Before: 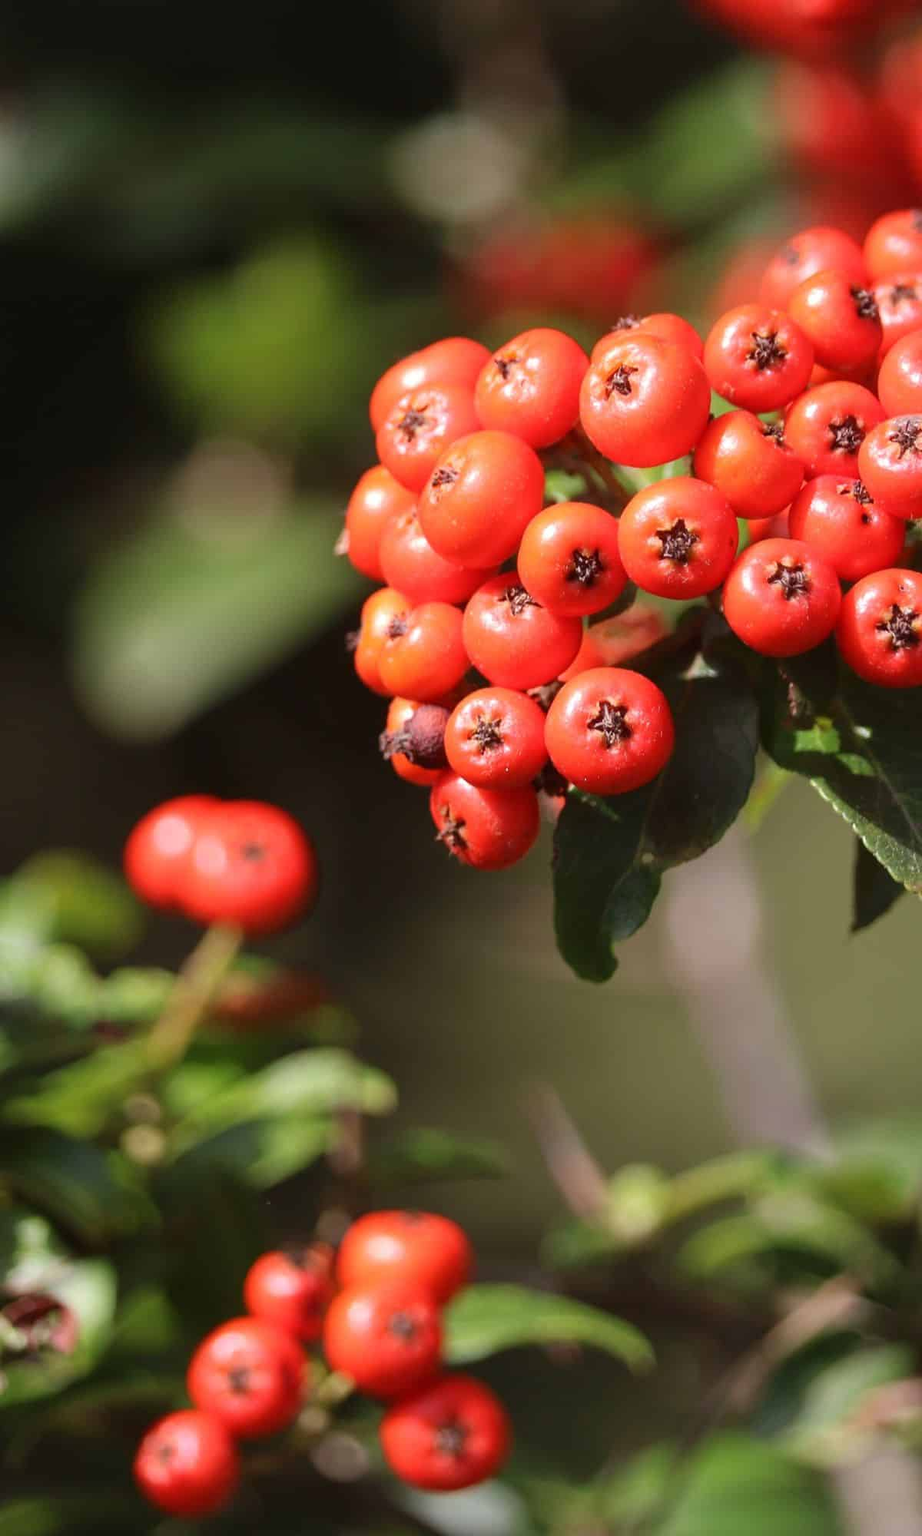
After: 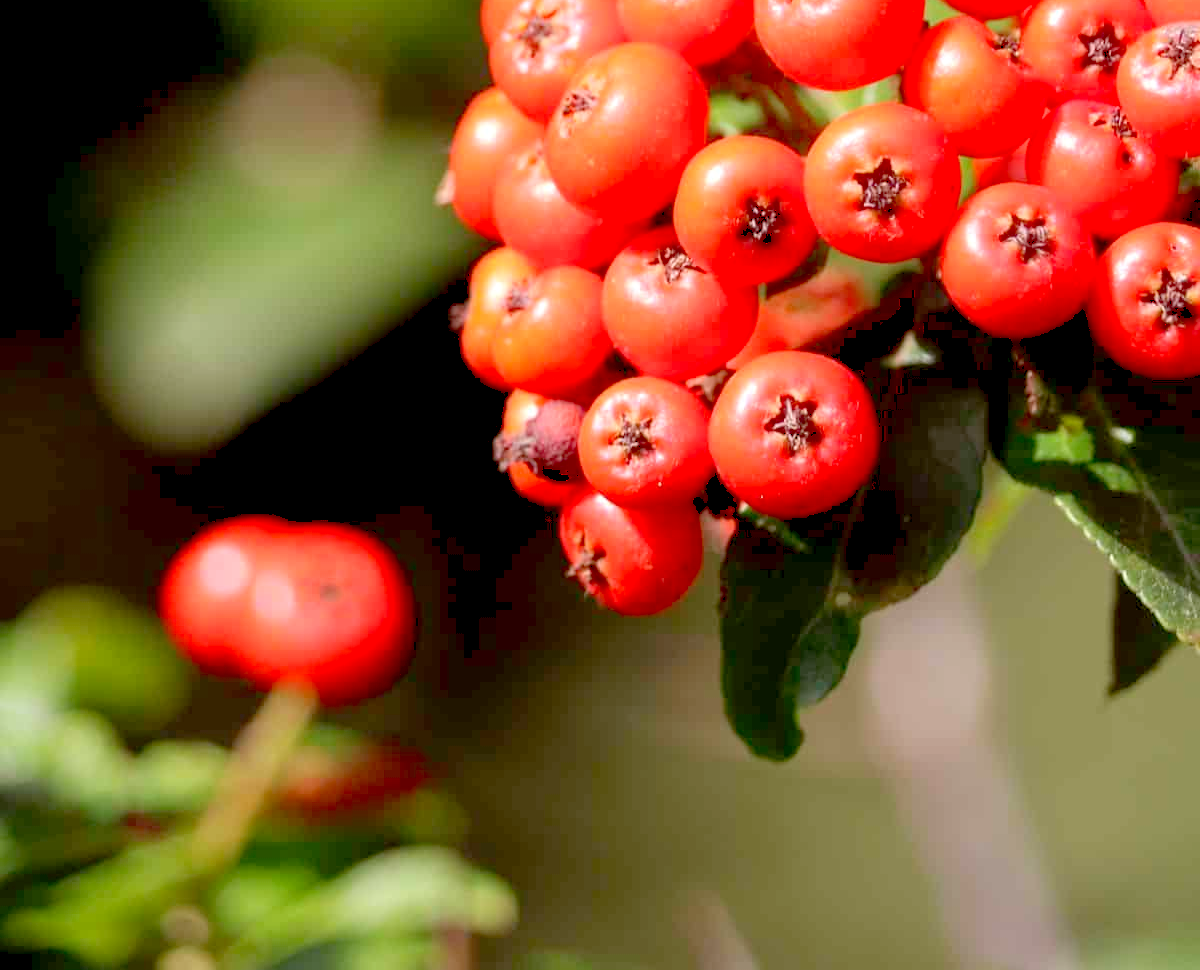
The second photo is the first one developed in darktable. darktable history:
crop and rotate: top 25.93%, bottom 25.552%
exposure: black level correction 0.011, compensate exposure bias true, compensate highlight preservation false
levels: levels [0, 0.43, 0.984]
